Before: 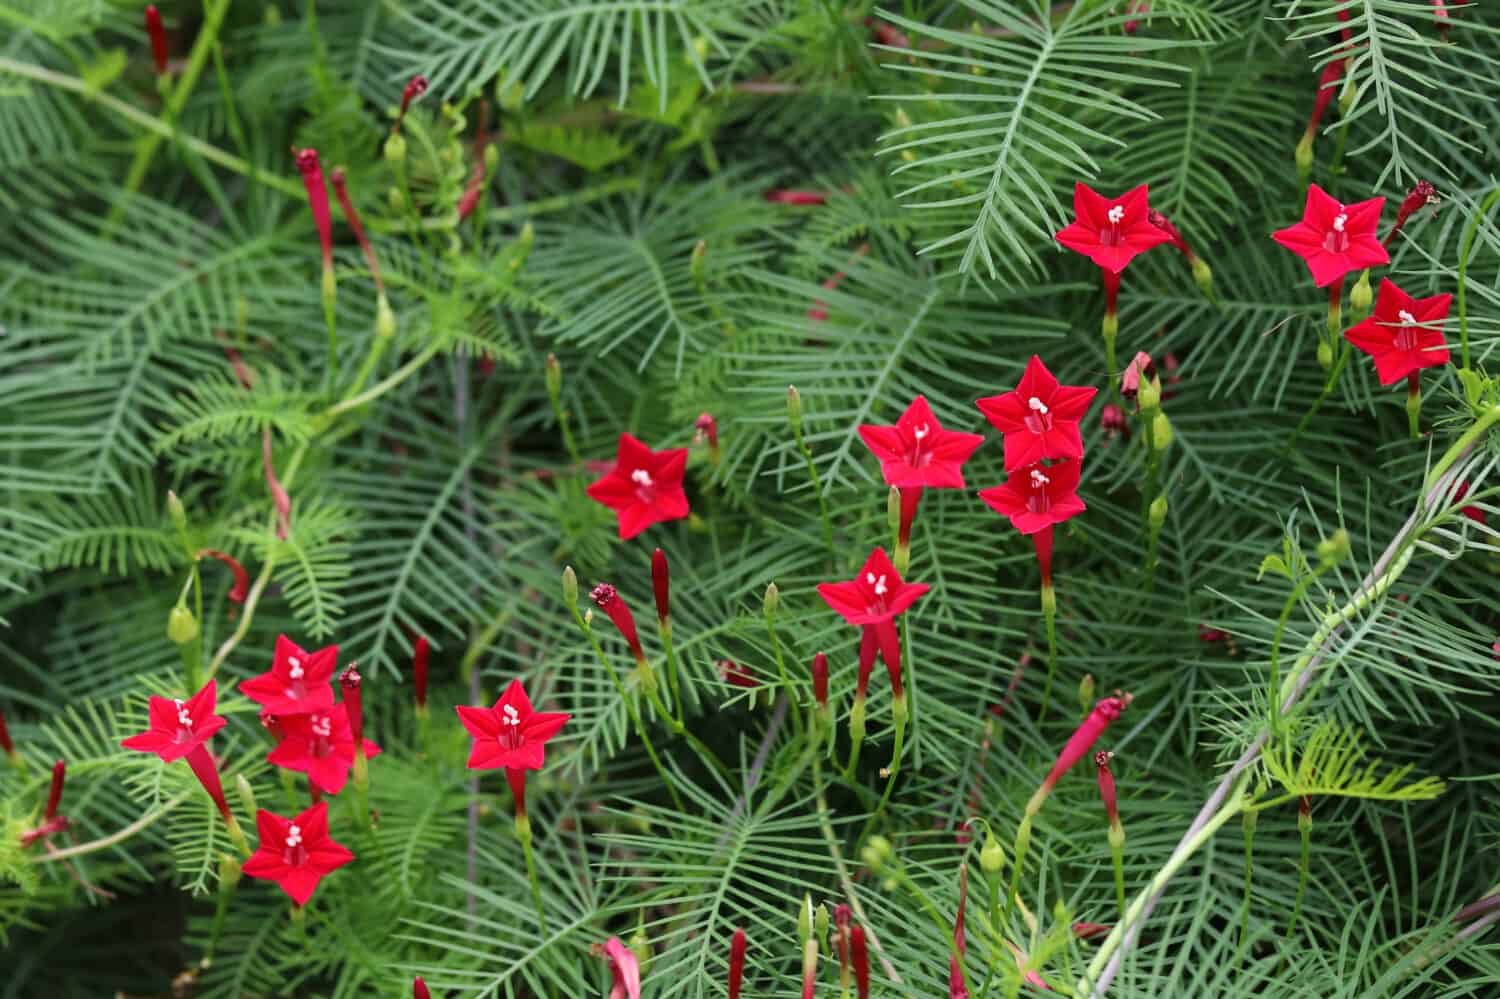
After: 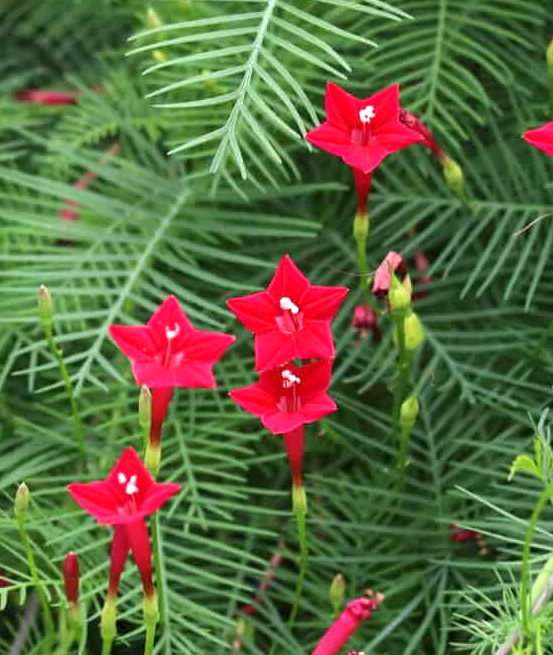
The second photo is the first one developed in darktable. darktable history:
exposure: exposure 0.6 EV, compensate highlight preservation false
tone equalizer: on, module defaults
crop and rotate: left 49.936%, top 10.094%, right 13.136%, bottom 24.256%
